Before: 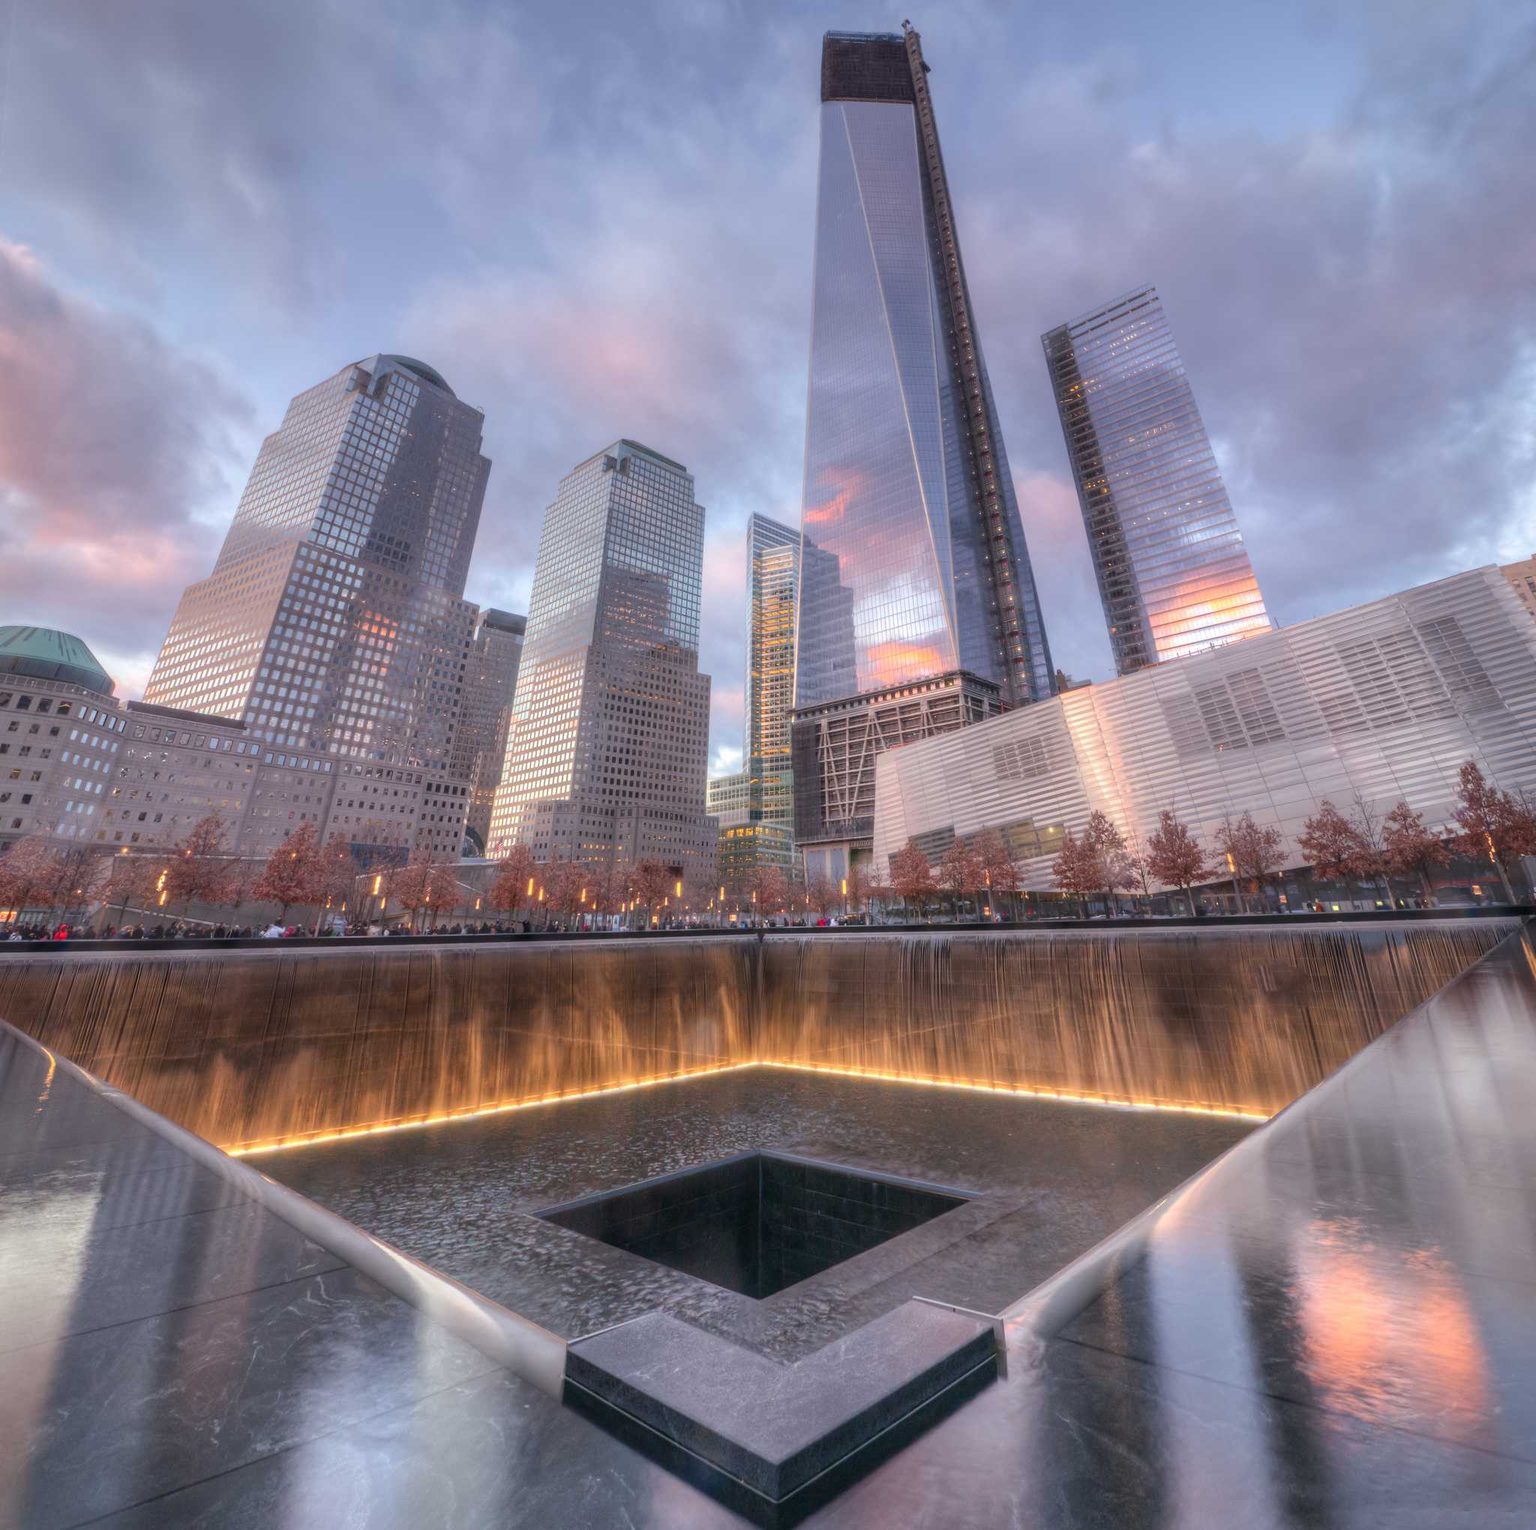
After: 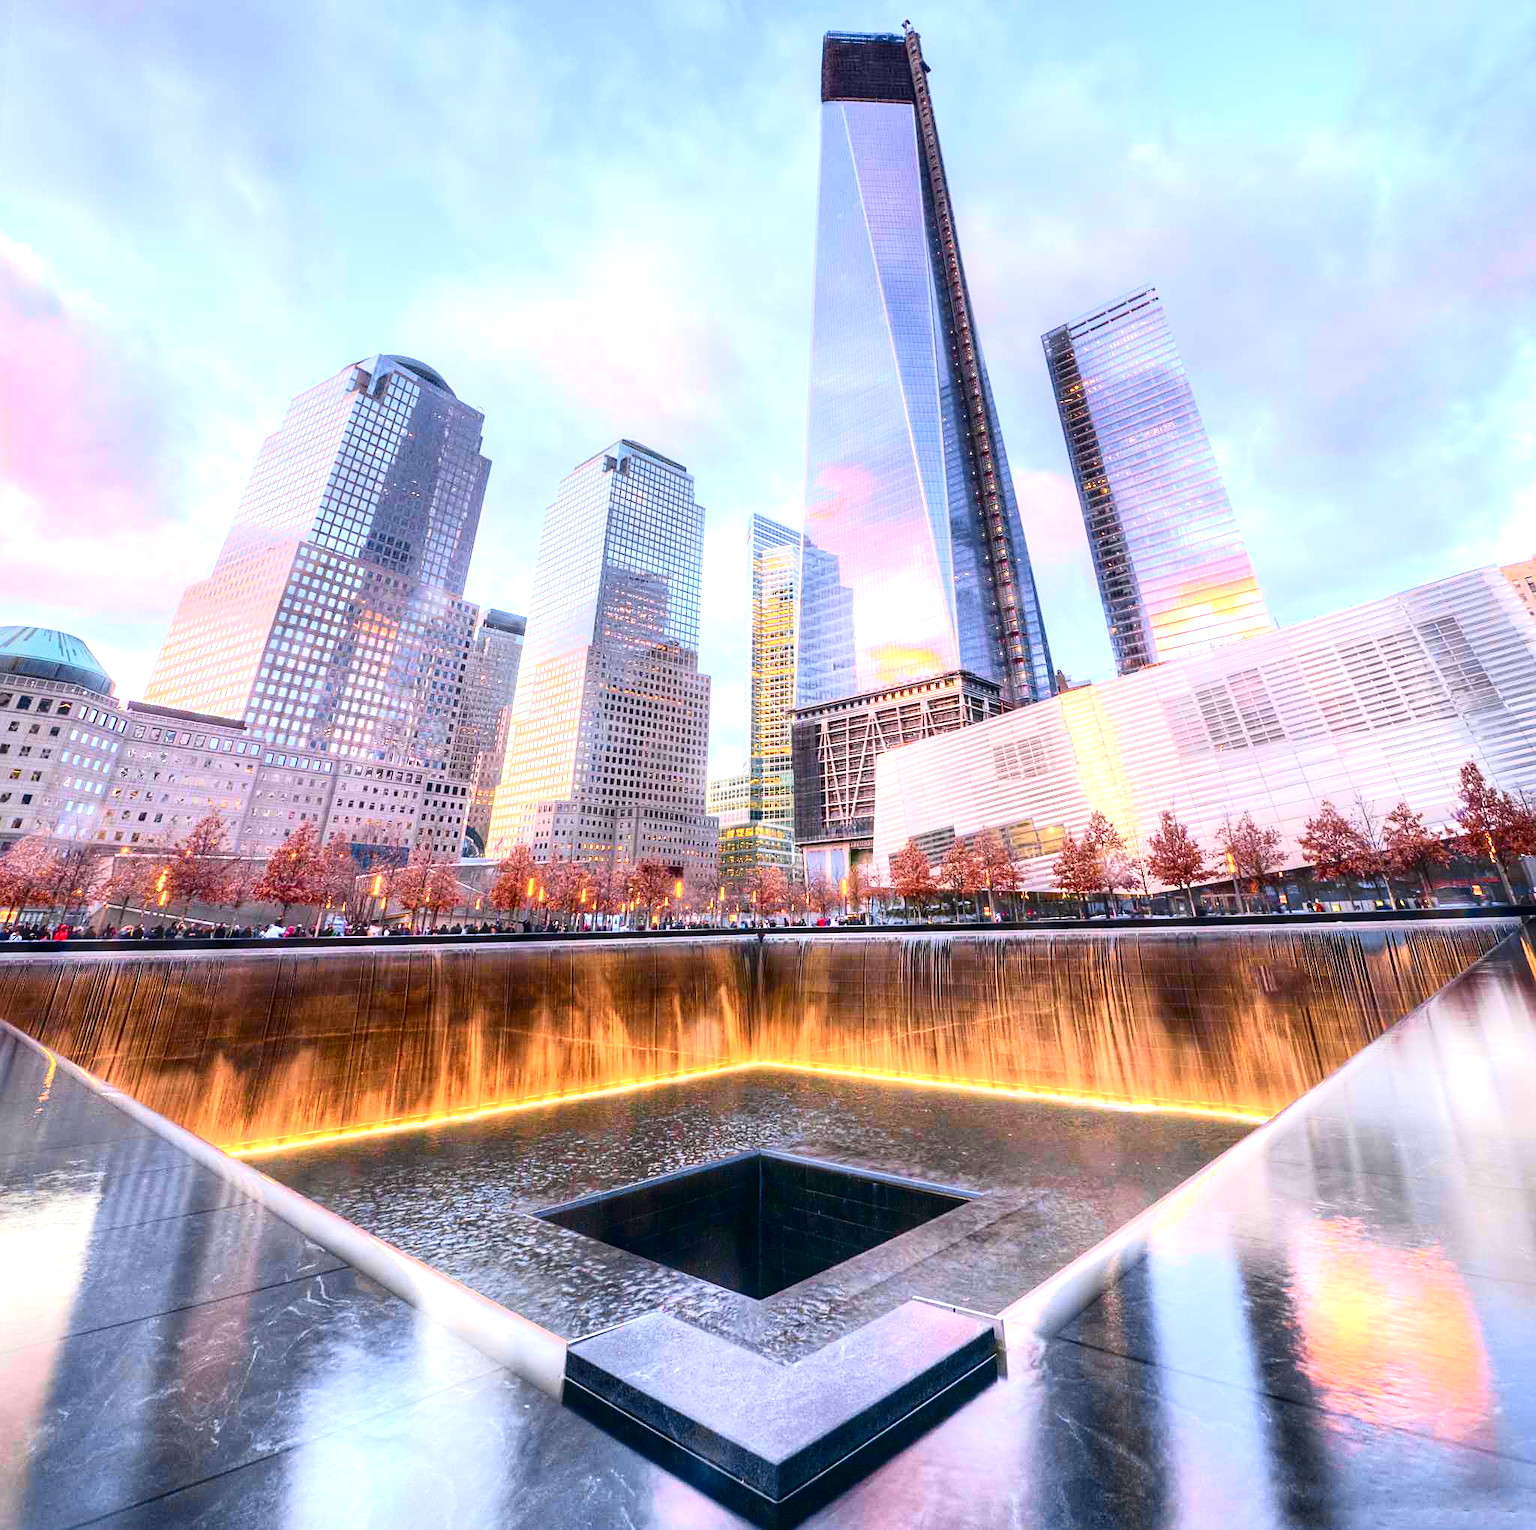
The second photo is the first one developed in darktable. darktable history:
tone curve: curves: ch0 [(0, 0.006) (0.046, 0.011) (0.13, 0.062) (0.338, 0.327) (0.494, 0.55) (0.728, 0.835) (1, 1)]; ch1 [(0, 0) (0.346, 0.324) (0.45, 0.431) (0.5, 0.5) (0.522, 0.517) (0.55, 0.57) (1, 1)]; ch2 [(0, 0) (0.453, 0.418) (0.5, 0.5) (0.526, 0.524) (0.554, 0.598) (0.622, 0.679) (0.707, 0.761) (1, 1)], color space Lab, independent channels, preserve colors none
exposure: black level correction 0, exposure 1.2 EV, compensate highlight preservation false
contrast brightness saturation: contrast 0.068, brightness -0.142, saturation 0.109
sharpen: on, module defaults
